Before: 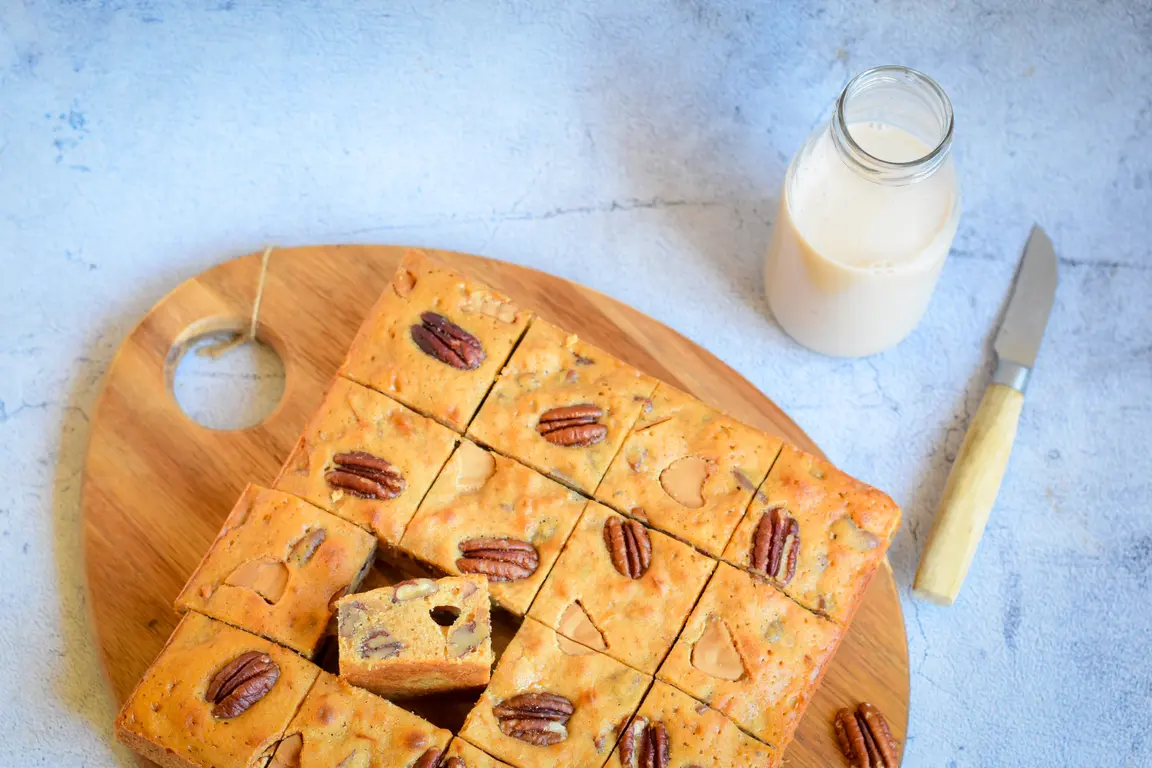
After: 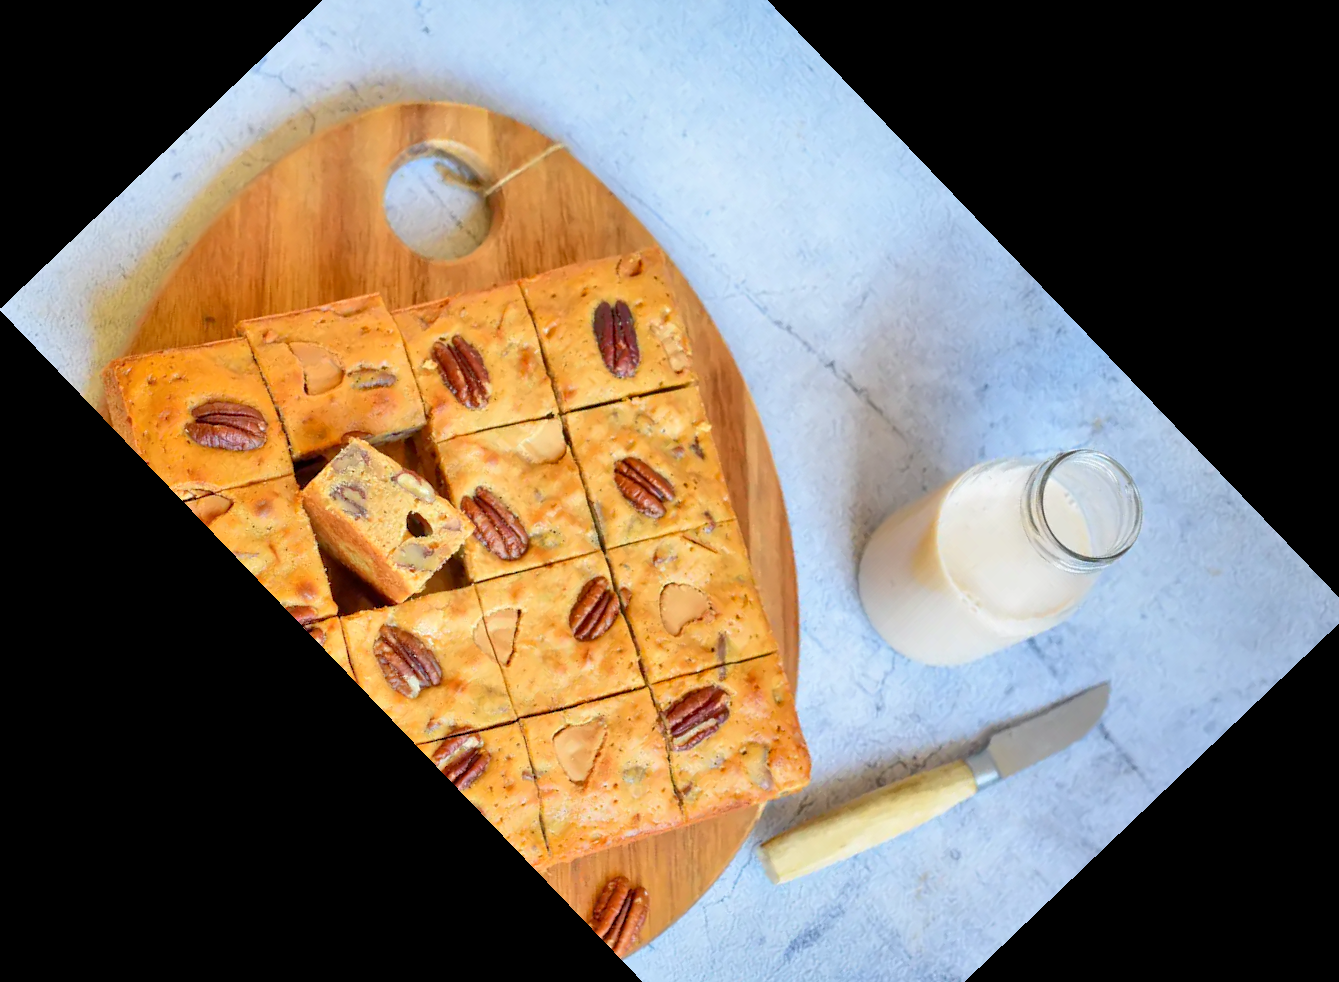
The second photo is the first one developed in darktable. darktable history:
shadows and highlights: shadows 32.83, highlights -47.7, soften with gaussian
crop and rotate: angle -46.26°, top 16.234%, right 0.912%, bottom 11.704%
tone equalizer: -7 EV 0.15 EV, -6 EV 0.6 EV, -5 EV 1.15 EV, -4 EV 1.33 EV, -3 EV 1.15 EV, -2 EV 0.6 EV, -1 EV 0.15 EV, mask exposure compensation -0.5 EV
